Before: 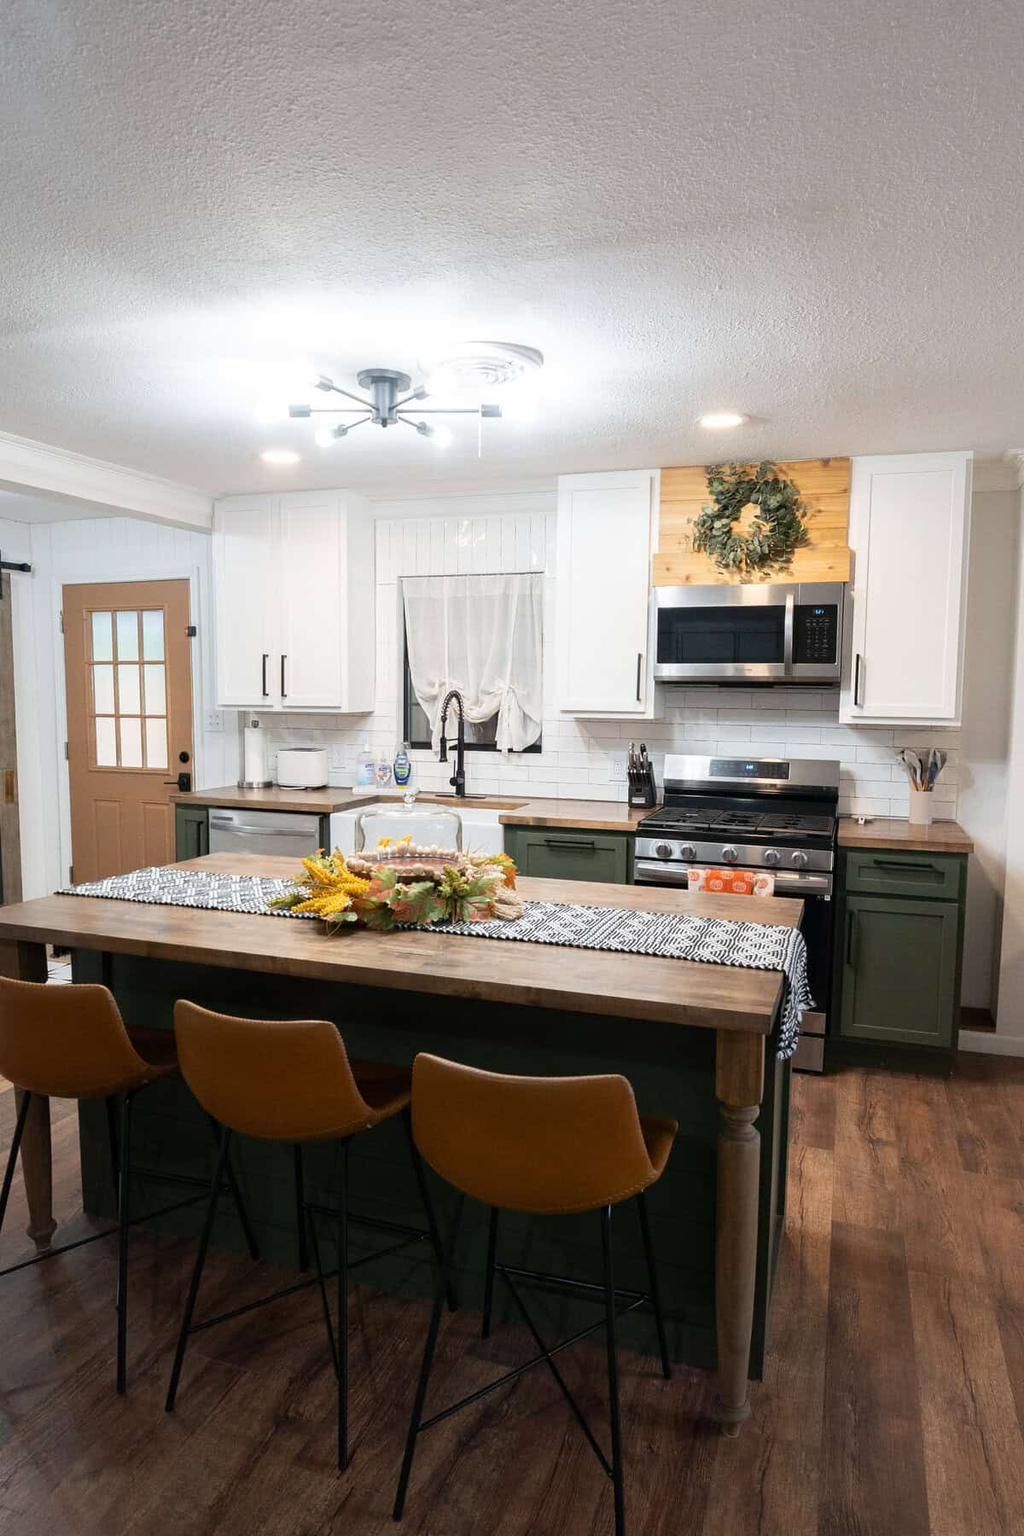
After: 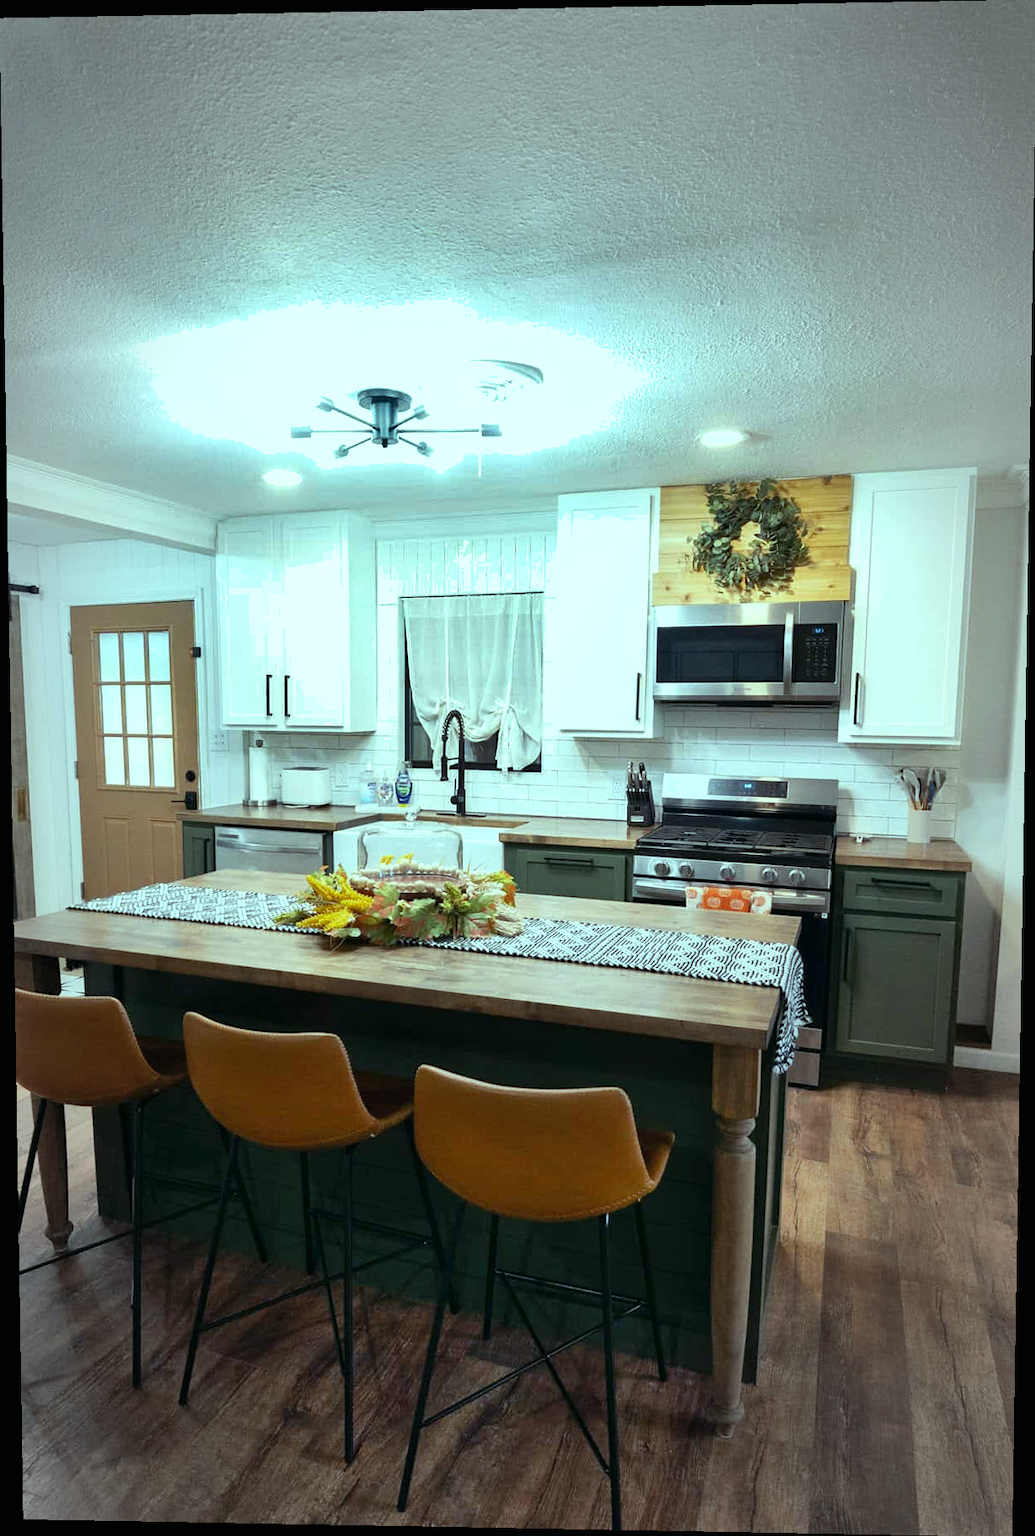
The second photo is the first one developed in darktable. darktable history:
color balance: mode lift, gamma, gain (sRGB), lift [0.997, 0.979, 1.021, 1.011], gamma [1, 1.084, 0.916, 0.998], gain [1, 0.87, 1.13, 1.101], contrast 4.55%, contrast fulcrum 38.24%, output saturation 104.09%
shadows and highlights: low approximation 0.01, soften with gaussian
vibrance: on, module defaults
vignetting: automatic ratio true
rotate and perspective: lens shift (vertical) 0.048, lens shift (horizontal) -0.024, automatic cropping off
